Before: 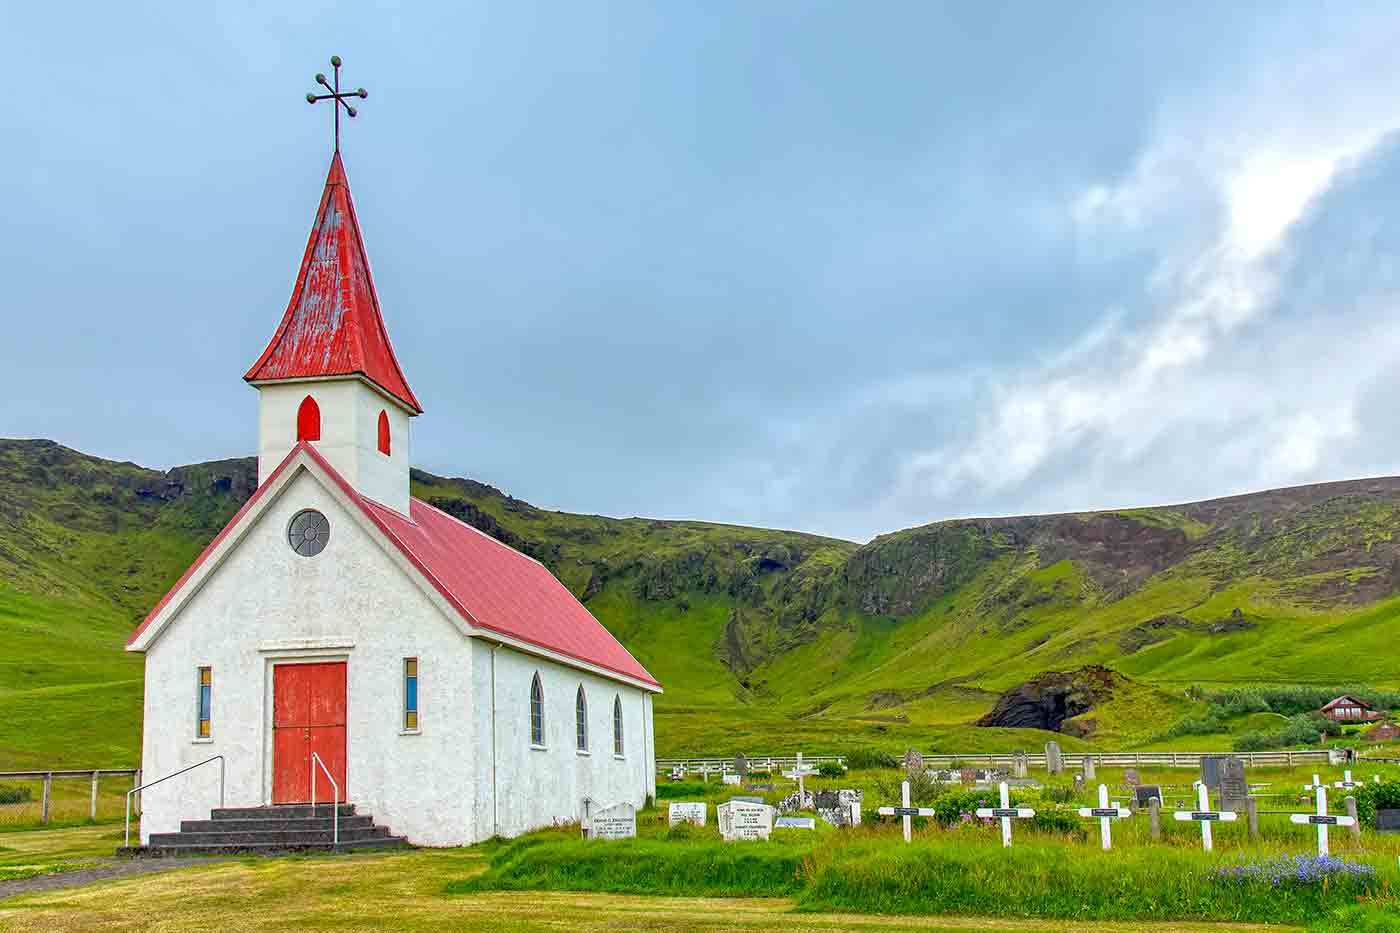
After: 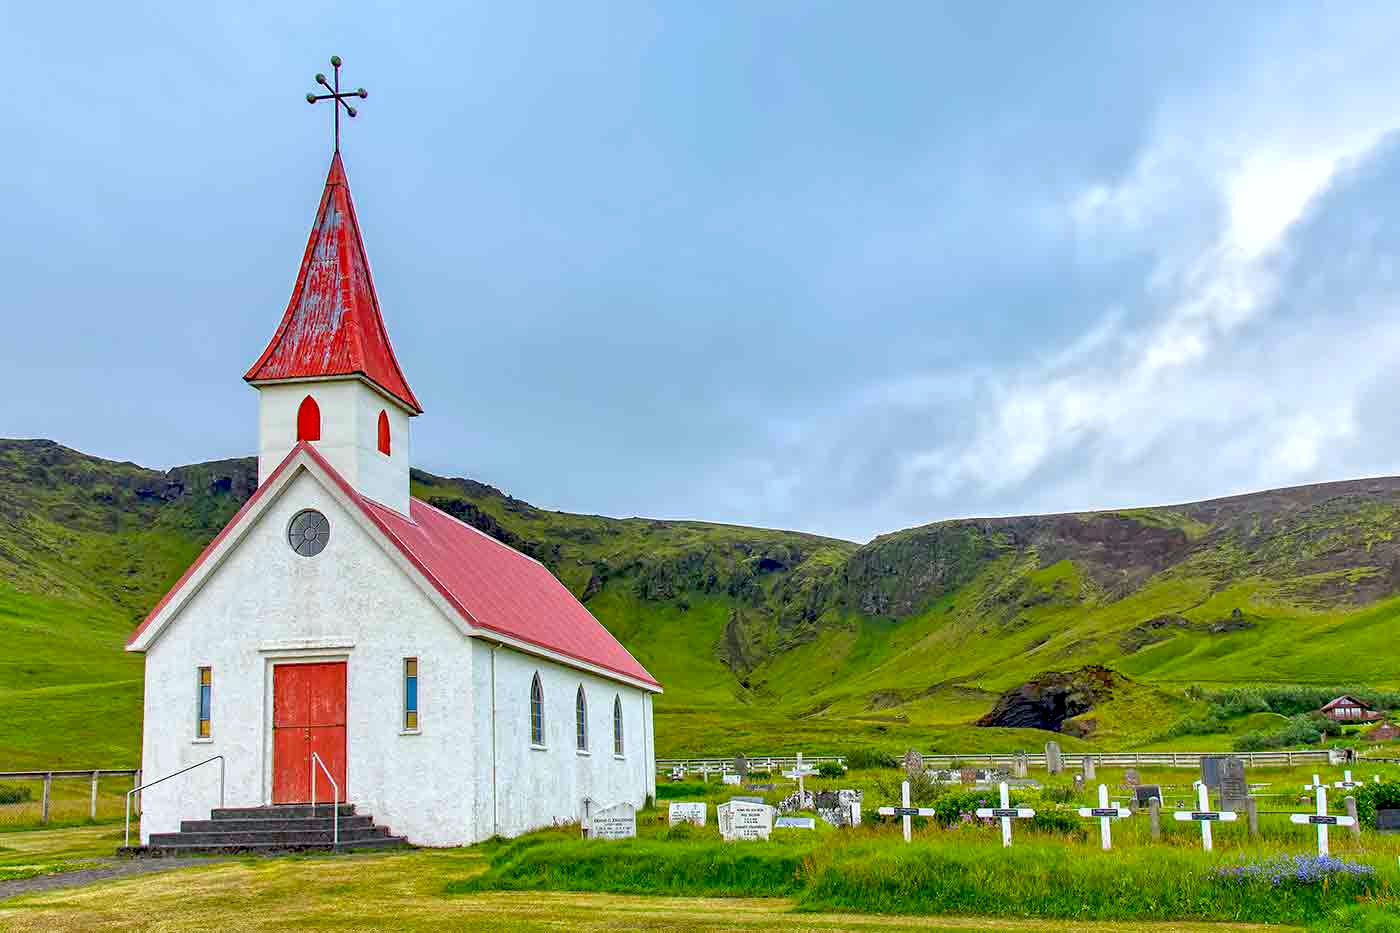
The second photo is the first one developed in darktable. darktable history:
exposure: black level correction 0.01, exposure 0.014 EV, compensate highlight preservation false
white balance: red 0.983, blue 1.036
